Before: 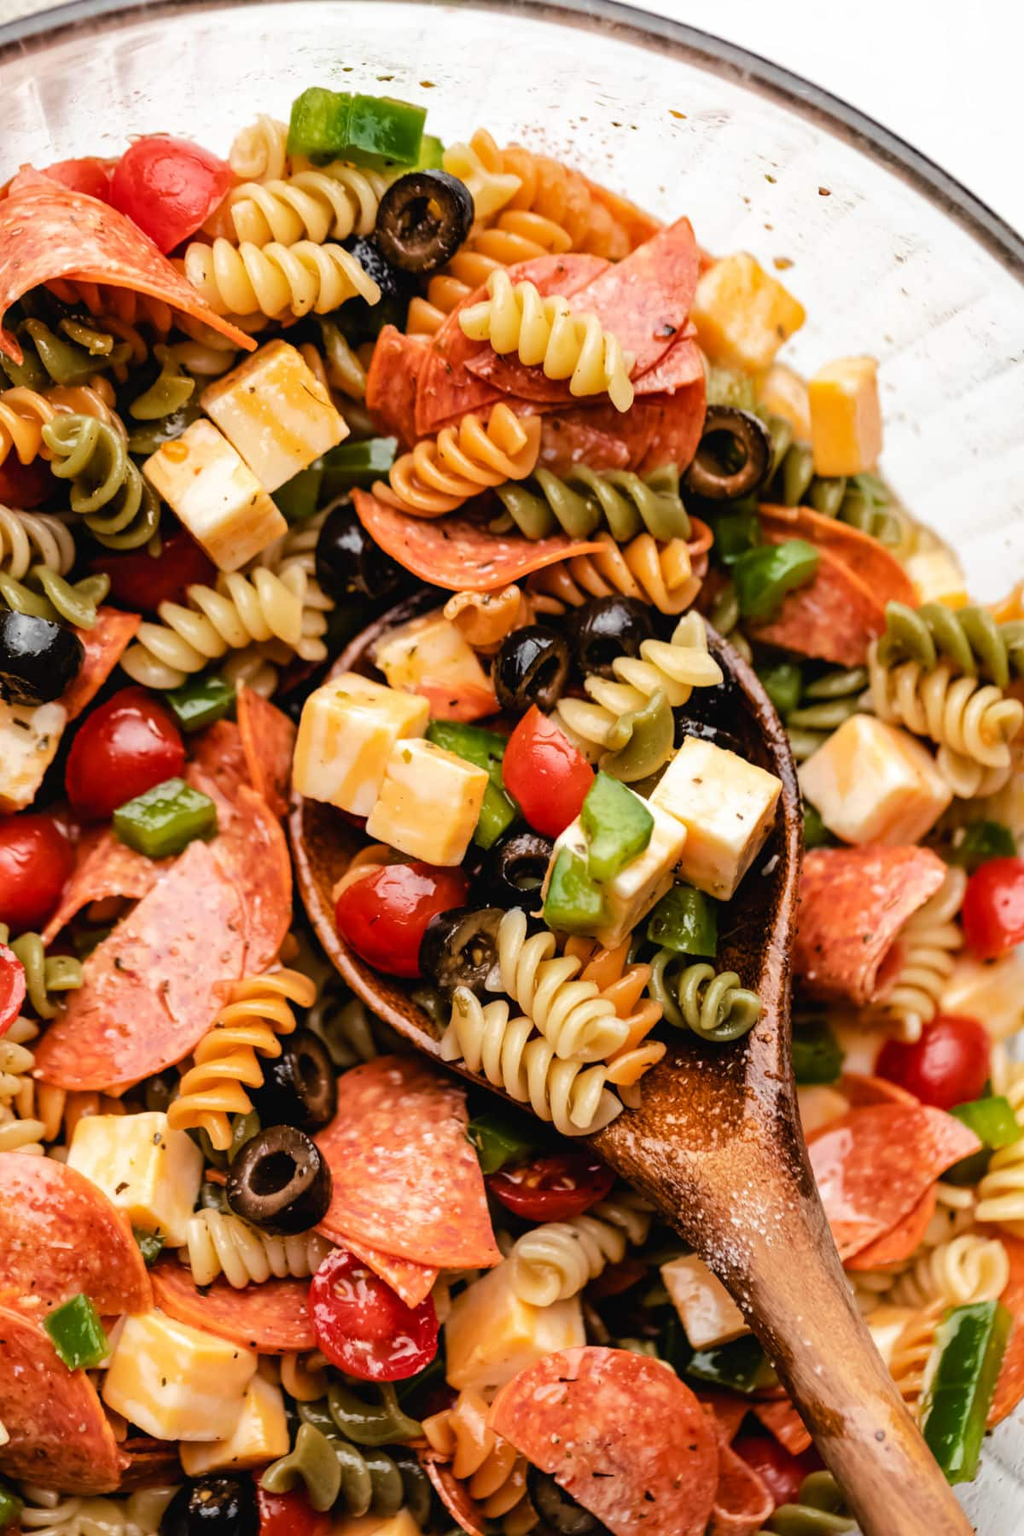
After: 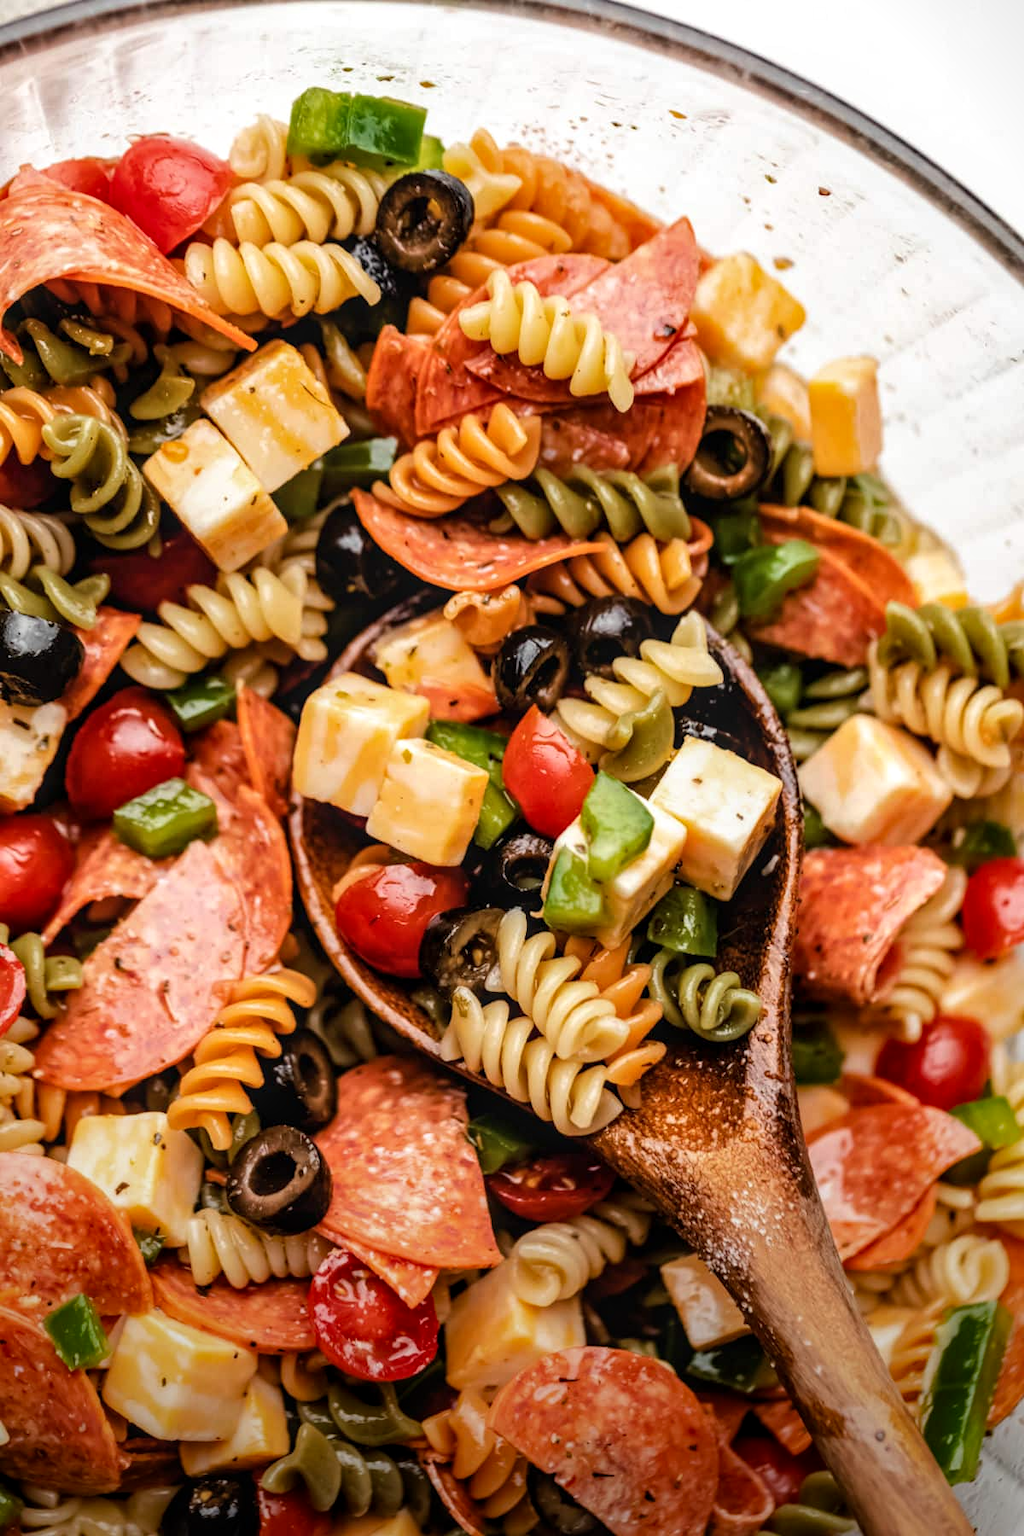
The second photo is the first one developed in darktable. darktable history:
vignetting: saturation 0.053, center (-0.053, -0.356)
local contrast: on, module defaults
